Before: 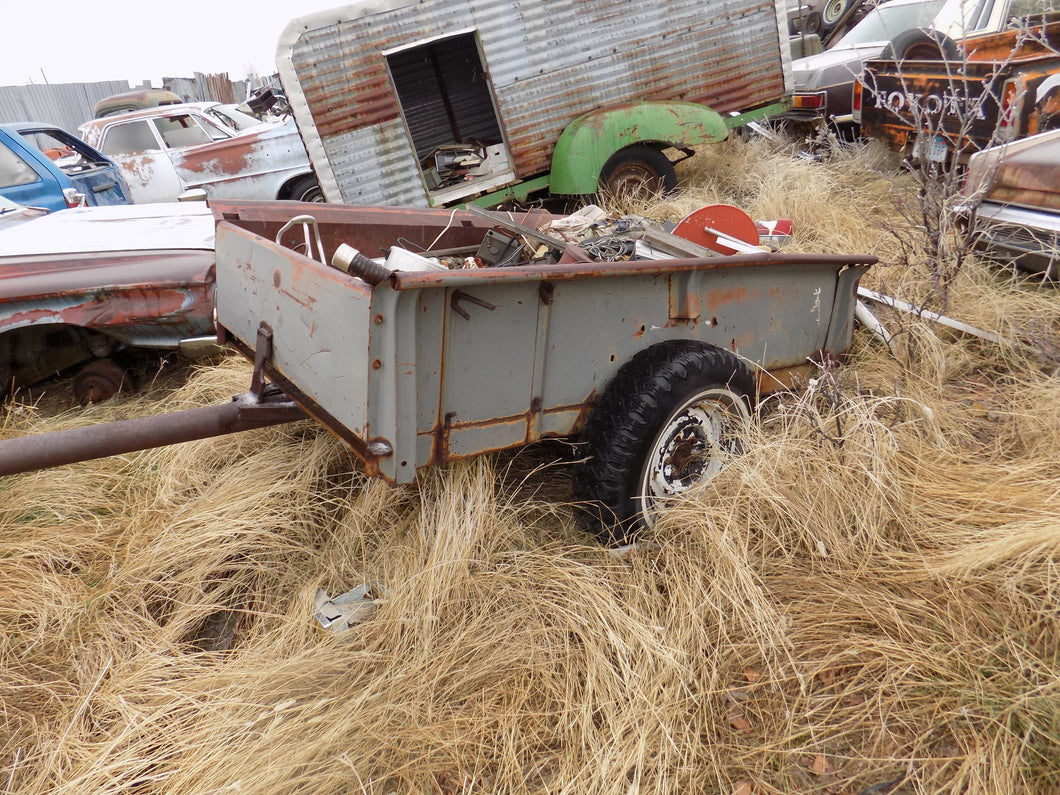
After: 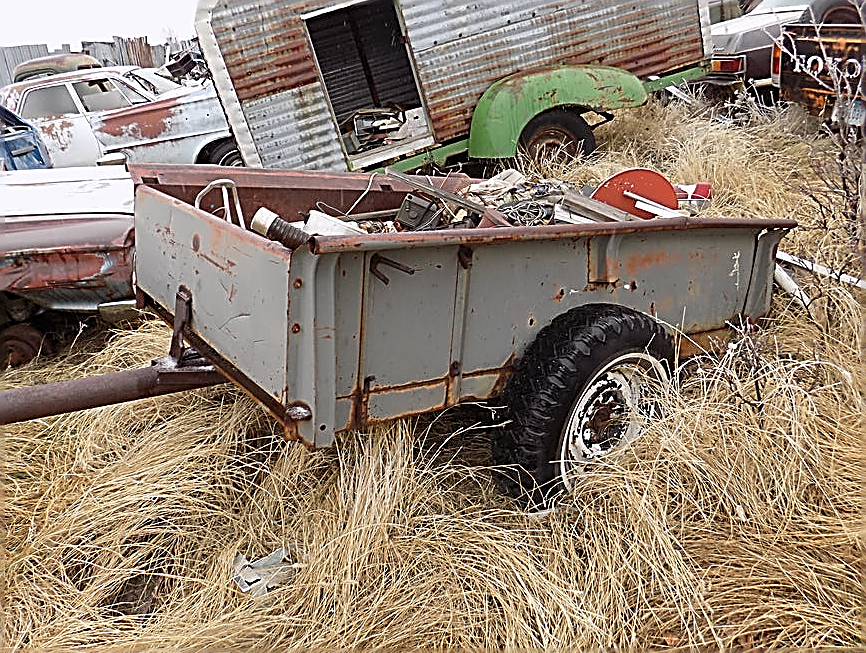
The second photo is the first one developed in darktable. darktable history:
sharpen: amount 1.995
crop and rotate: left 7.667%, top 4.616%, right 10.544%, bottom 13.229%
